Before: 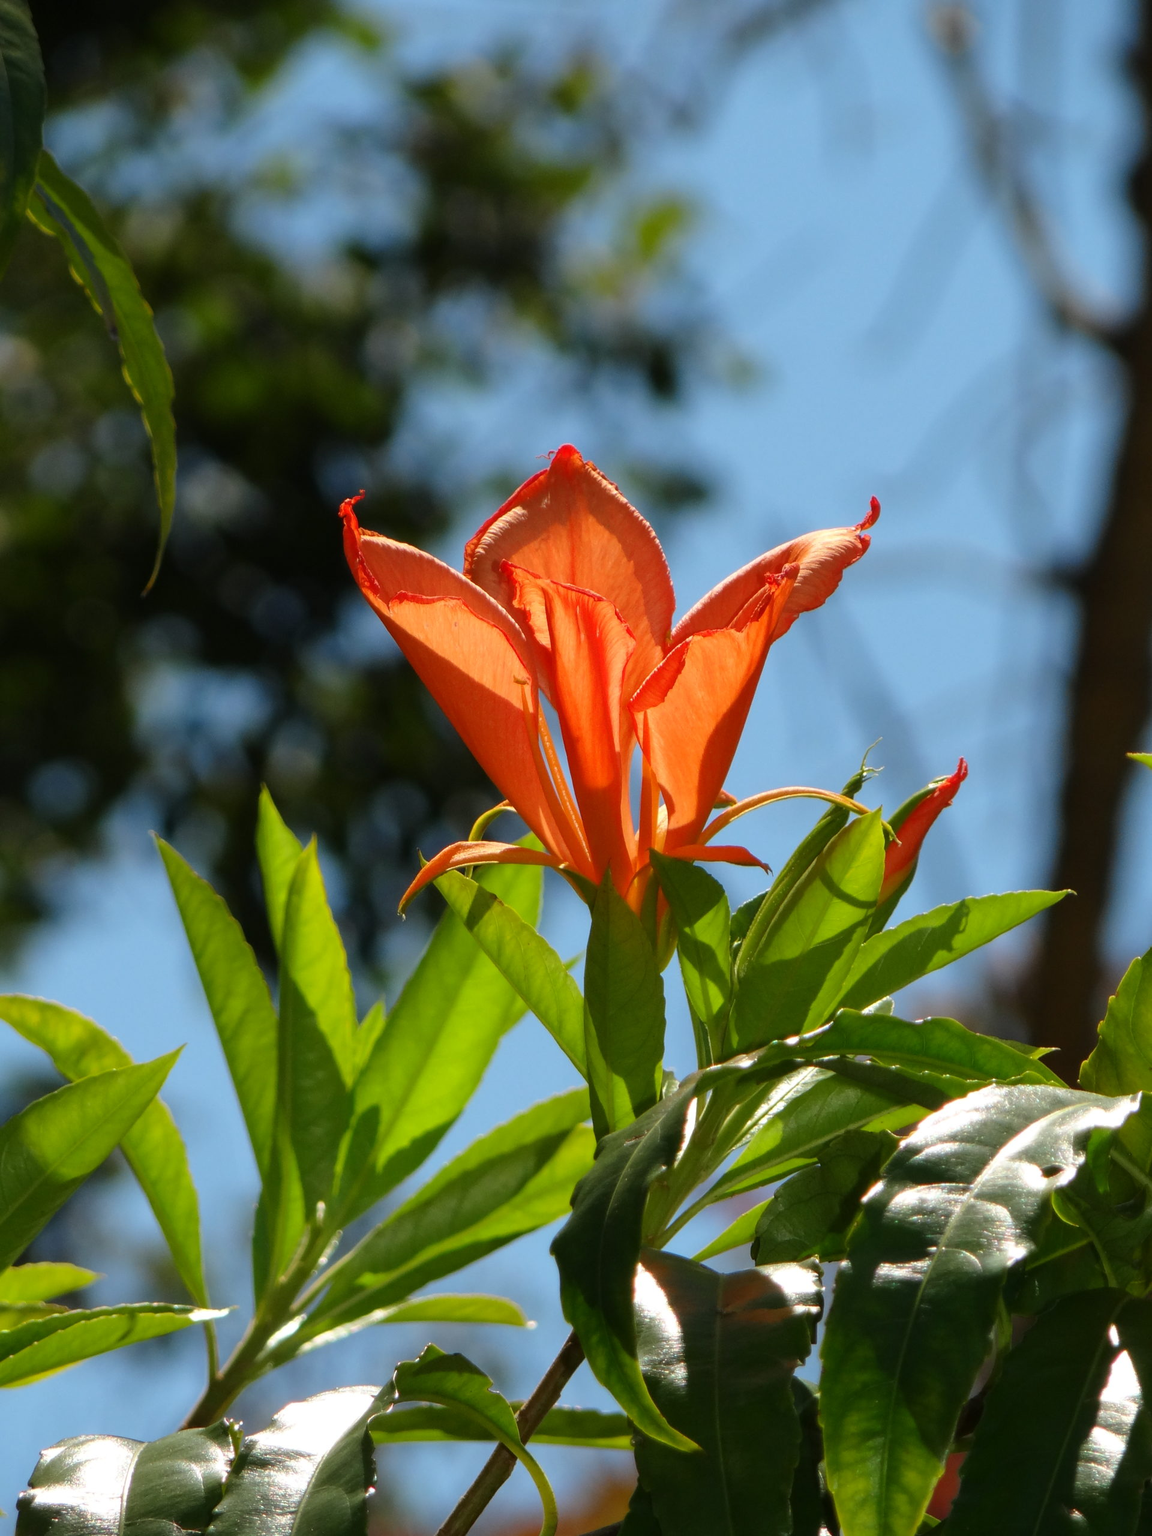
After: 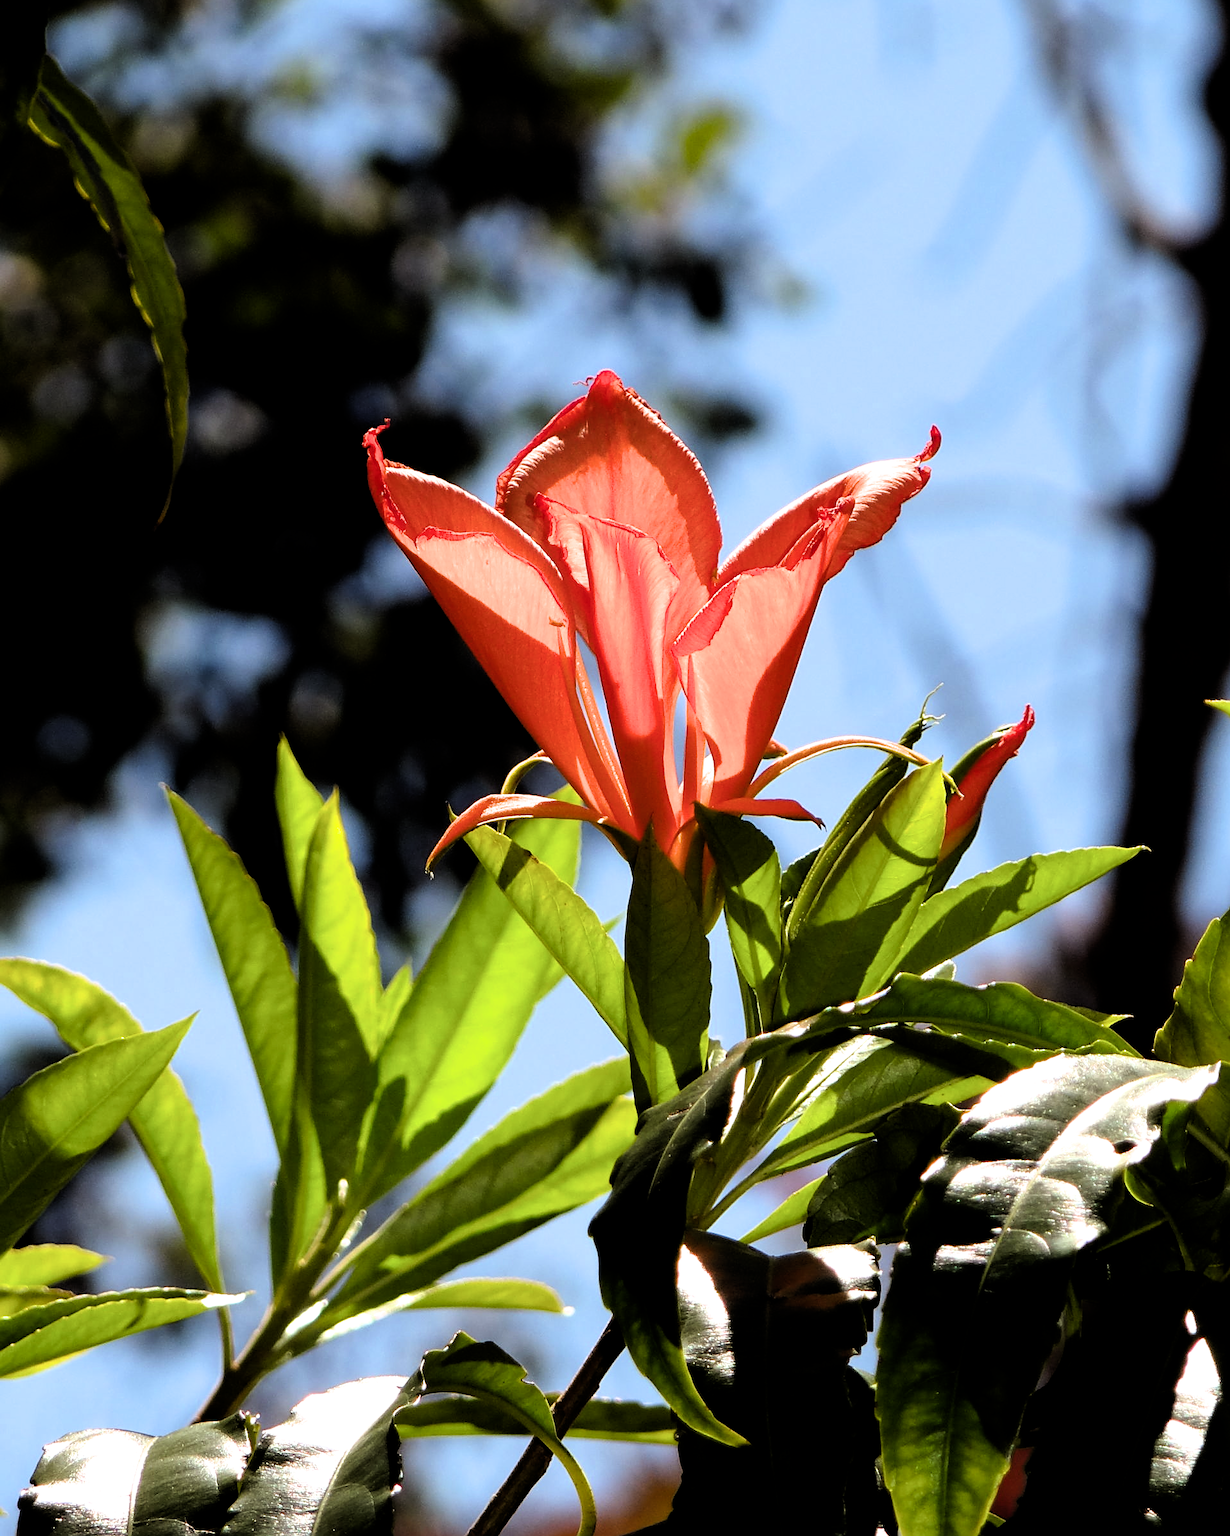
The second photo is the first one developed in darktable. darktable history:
exposure: exposure 0.206 EV, compensate highlight preservation false
filmic rgb: black relative exposure -5.58 EV, white relative exposure 2.52 EV, threshold 5.94 EV, target black luminance 0%, hardness 4.55, latitude 66.98%, contrast 1.453, shadows ↔ highlights balance -3.98%, enable highlight reconstruction true
sharpen: on, module defaults
crop and rotate: top 6.423%
color balance rgb: power › luminance -7.555%, power › chroma 1.345%, power › hue 330.43°, perceptual saturation grading › global saturation 0.229%, perceptual brilliance grading › highlights 9.26%, perceptual brilliance grading › mid-tones 4.548%, global vibrance 20%
